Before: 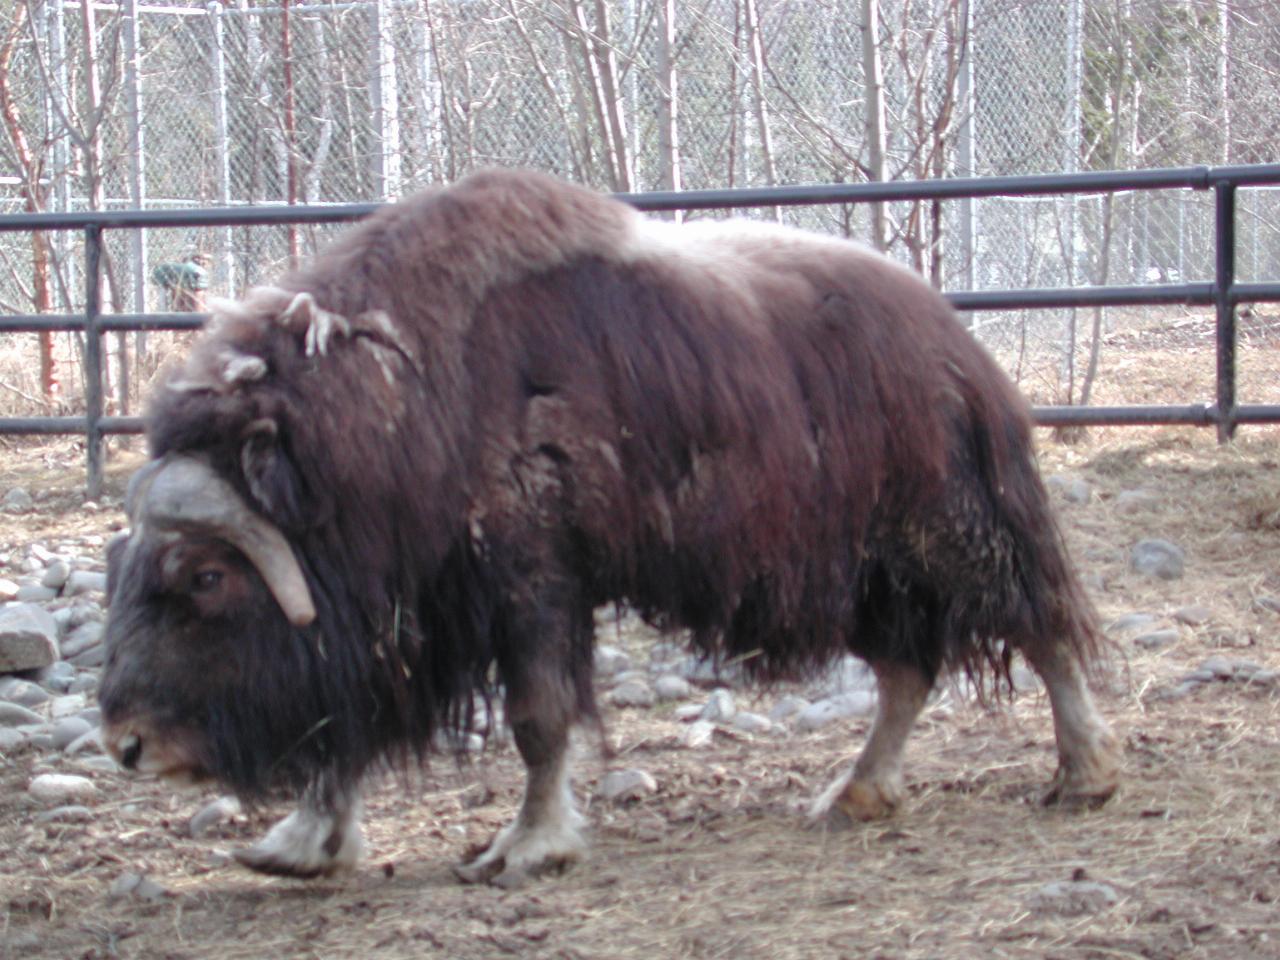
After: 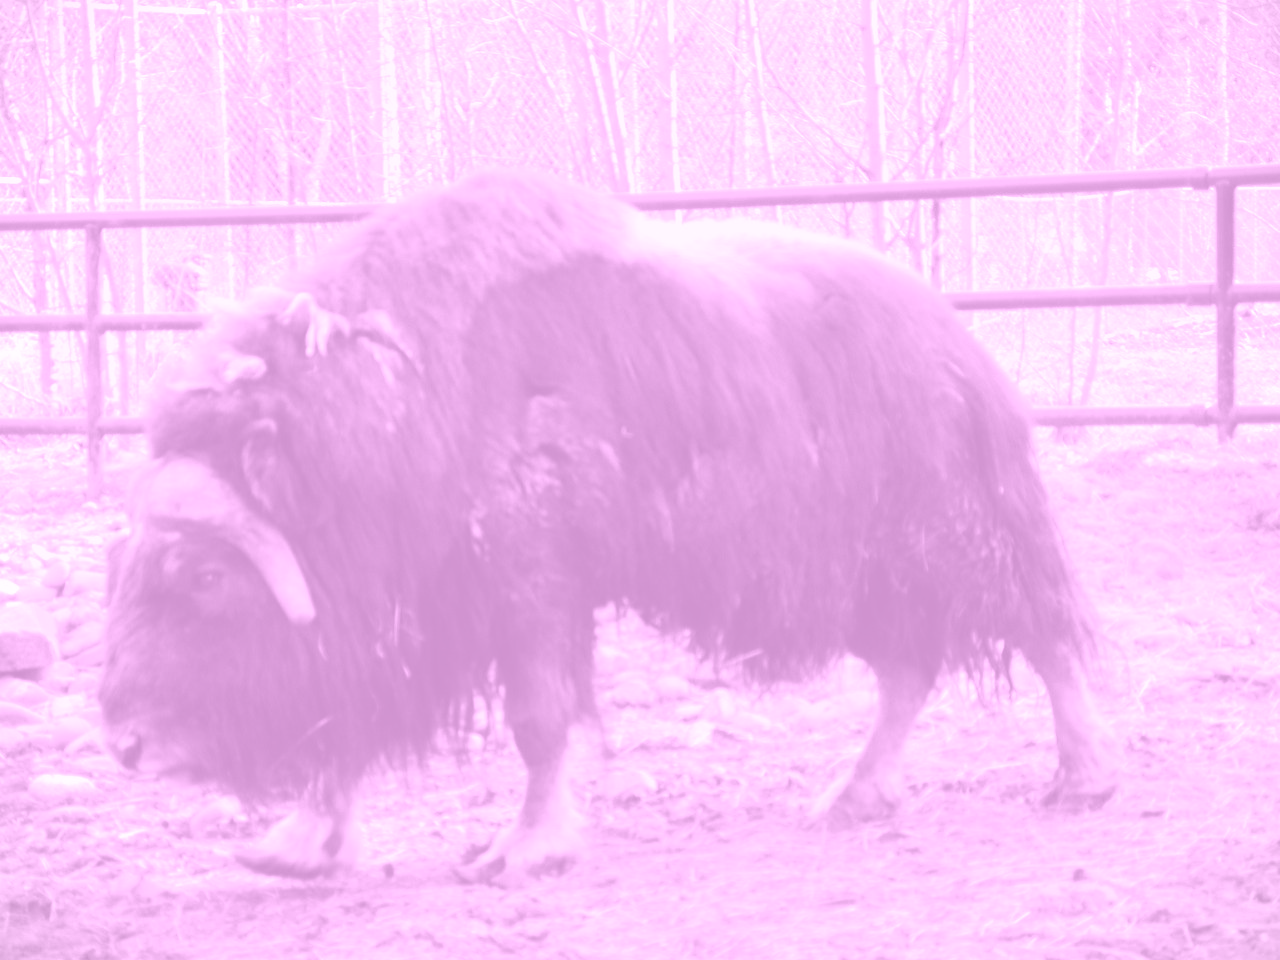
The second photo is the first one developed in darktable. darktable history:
vignetting: fall-off start 97.28%, fall-off radius 79%, brightness -0.462, saturation -0.3, width/height ratio 1.114, dithering 8-bit output, unbound false
colorize: hue 331.2°, saturation 69%, source mix 30.28%, lightness 69.02%, version 1
tone equalizer: -8 EV -0.75 EV, -7 EV -0.7 EV, -6 EV -0.6 EV, -5 EV -0.4 EV, -3 EV 0.4 EV, -2 EV 0.6 EV, -1 EV 0.7 EV, +0 EV 0.75 EV, edges refinement/feathering 500, mask exposure compensation -1.57 EV, preserve details no
